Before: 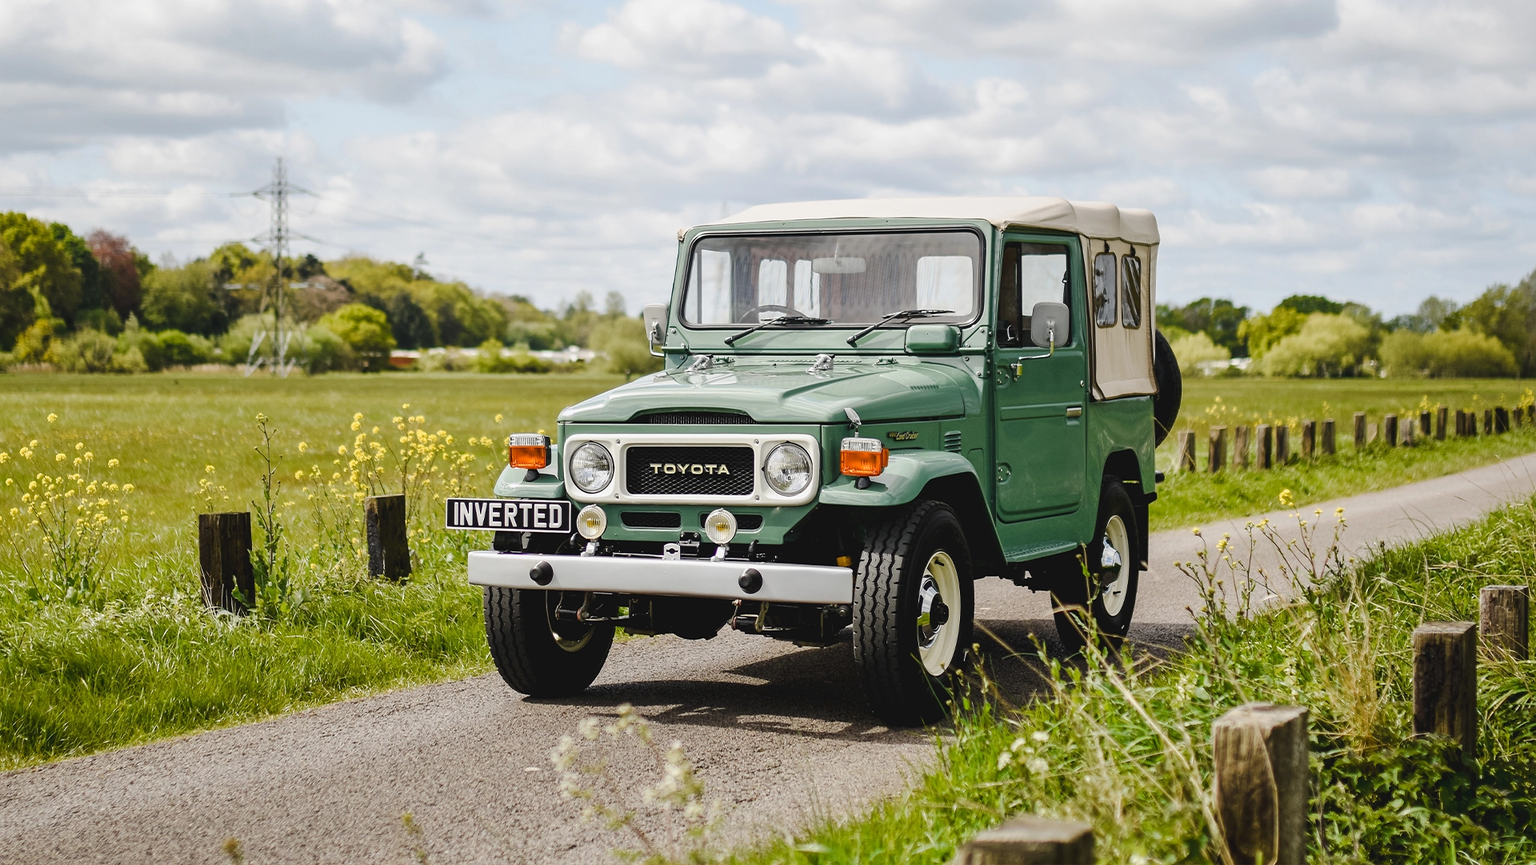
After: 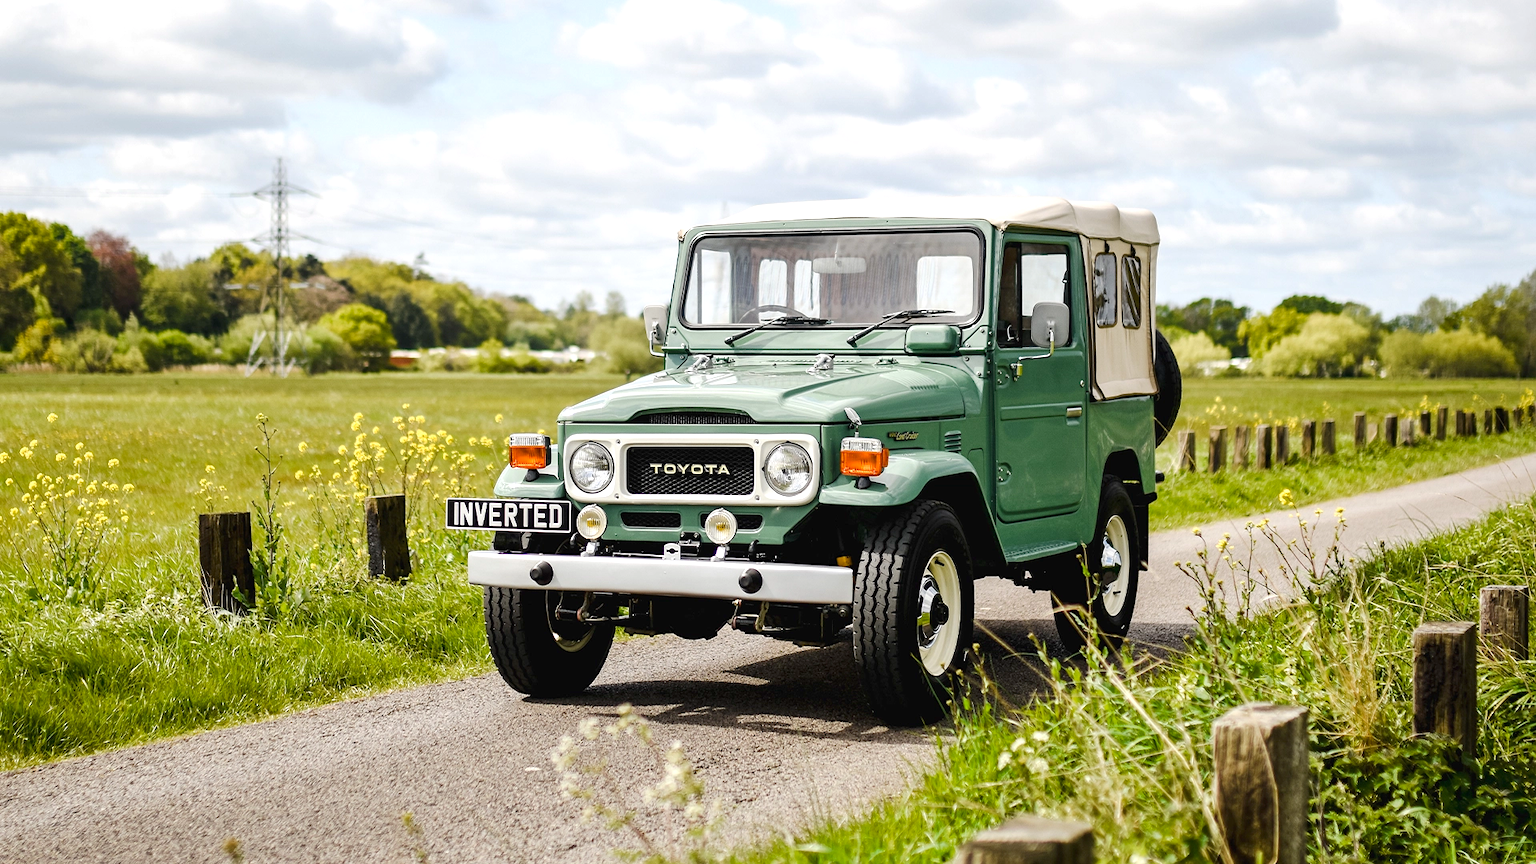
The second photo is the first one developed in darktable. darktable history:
exposure: black level correction 0.004, exposure 0.409 EV, compensate exposure bias true, compensate highlight preservation false
